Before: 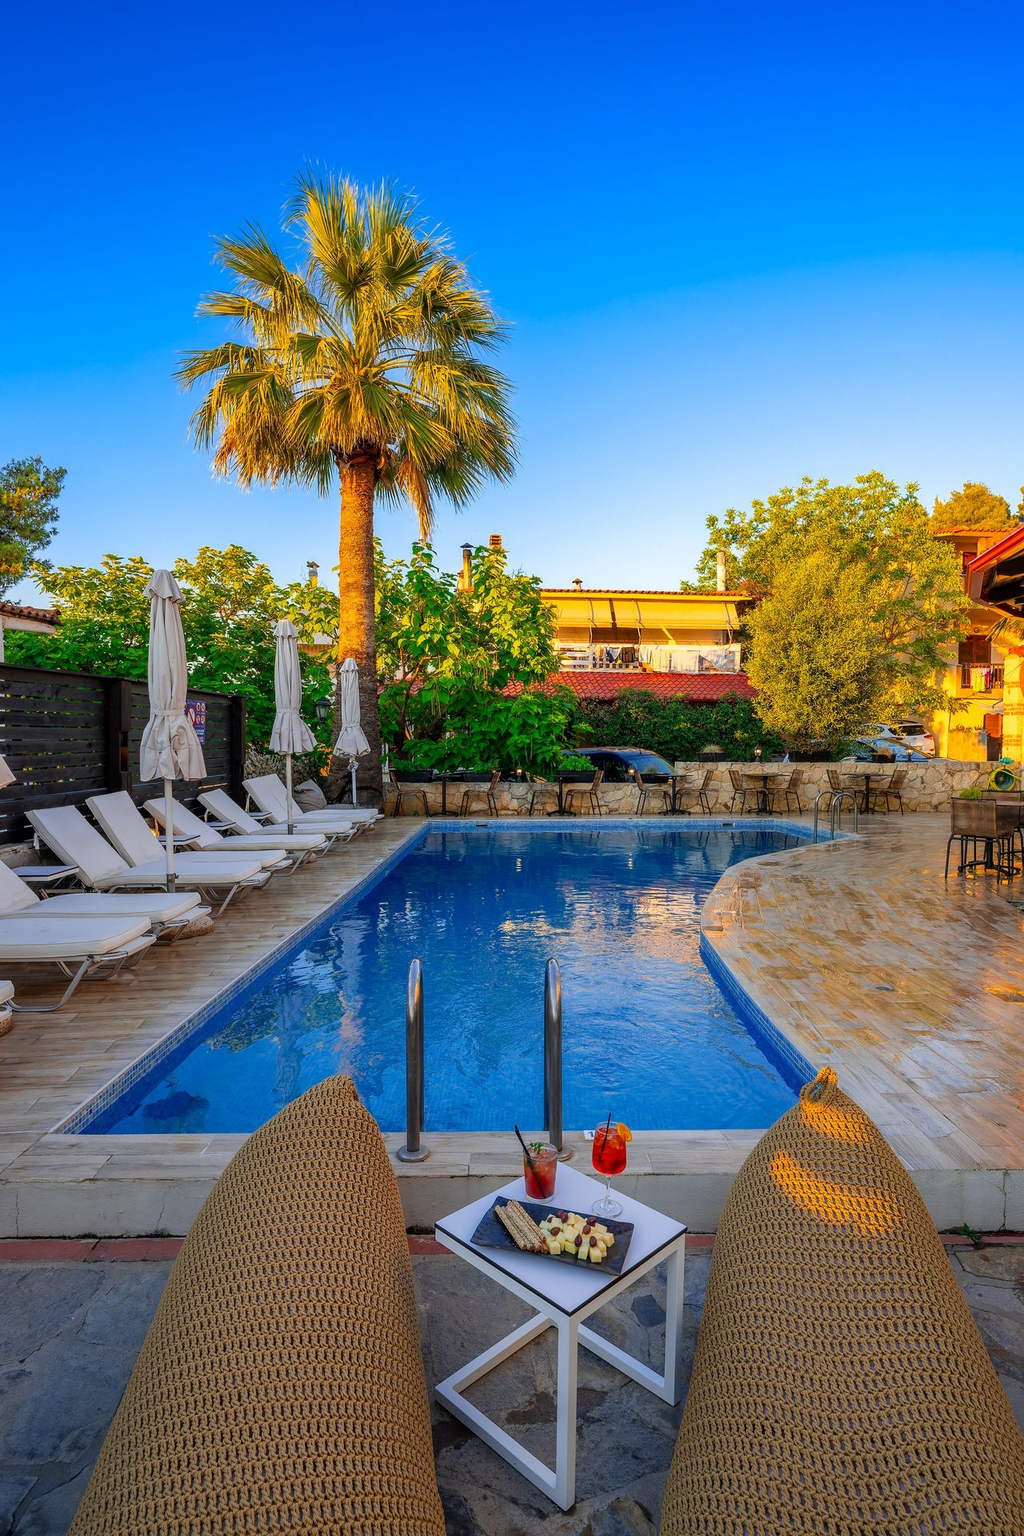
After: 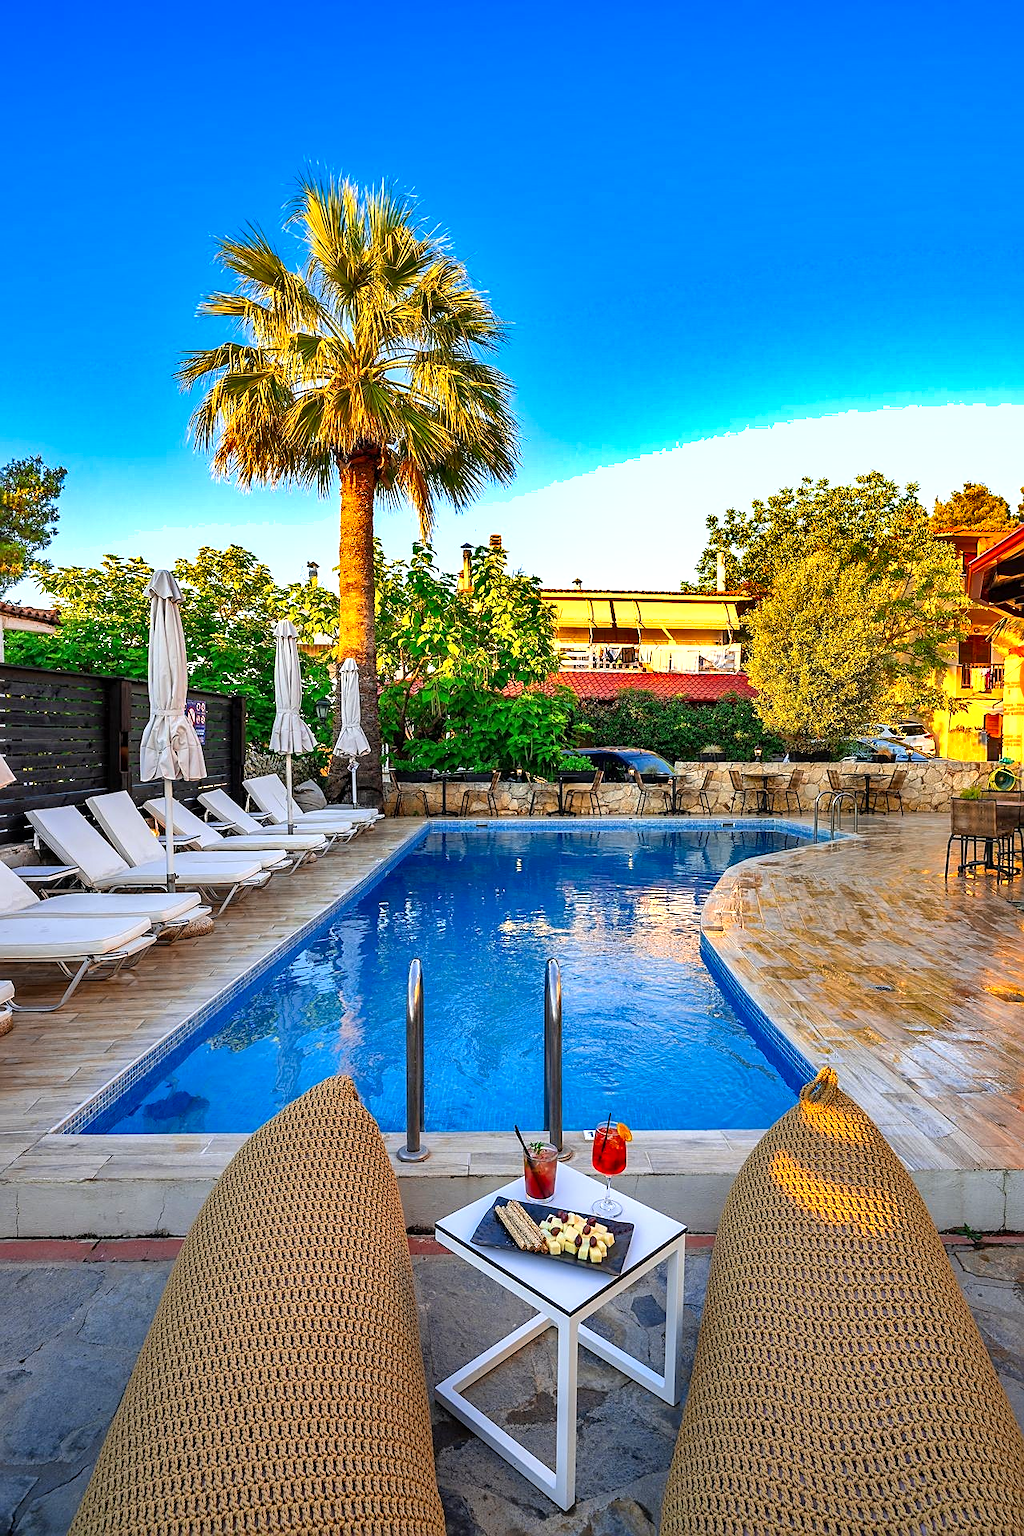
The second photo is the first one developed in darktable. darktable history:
shadows and highlights: shadows 24.36, highlights -79.01, soften with gaussian
exposure: exposure 0.234 EV, compensate highlight preservation false
levels: levels [0, 0.43, 0.859]
sharpen: on, module defaults
